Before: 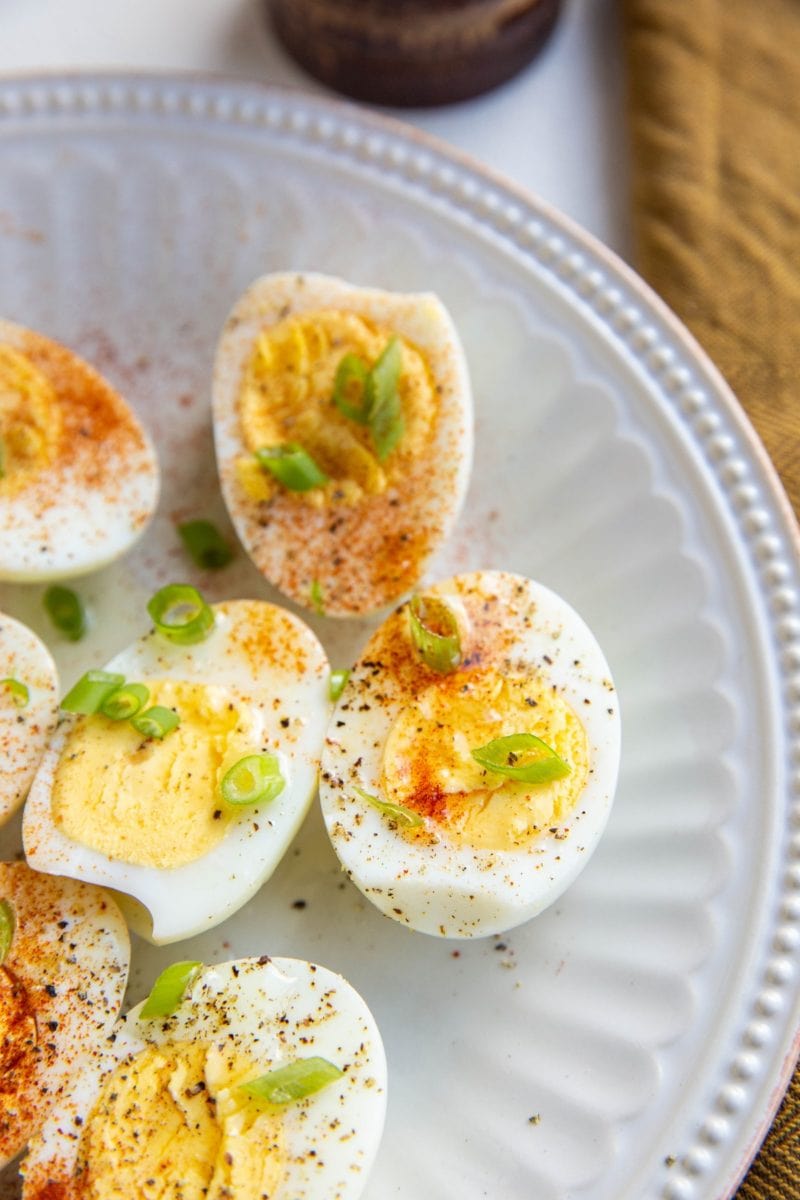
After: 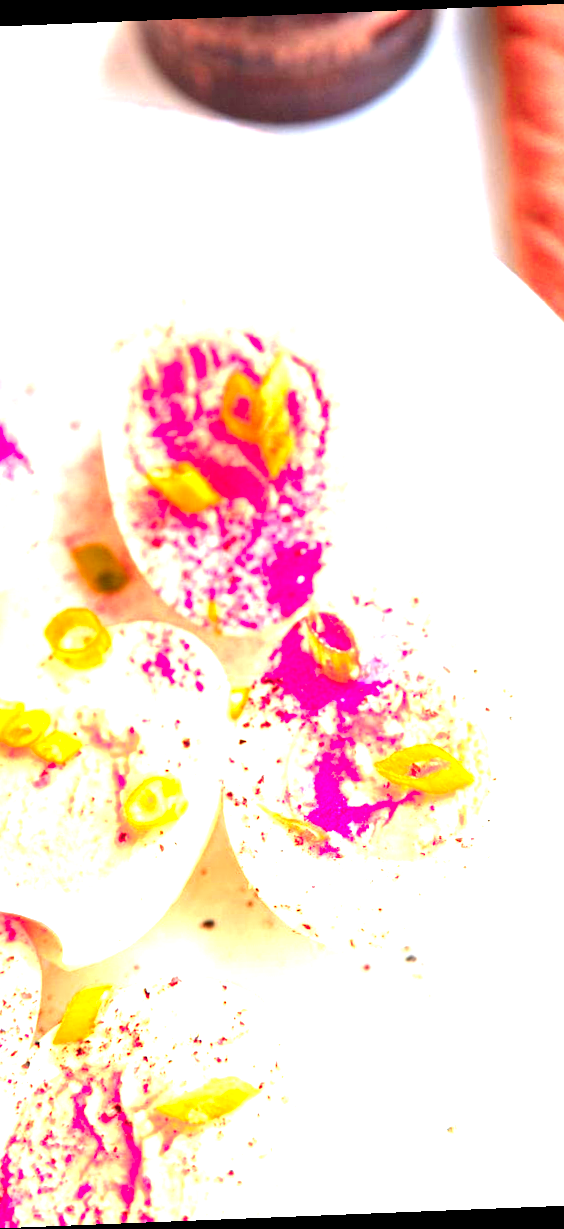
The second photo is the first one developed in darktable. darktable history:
crop and rotate: left 15.055%, right 18.278%
color zones: curves: ch1 [(0.24, 0.634) (0.75, 0.5)]; ch2 [(0.253, 0.437) (0.745, 0.491)], mix 102.12%
rotate and perspective: rotation -2.29°, automatic cropping off
exposure: exposure 2.207 EV, compensate highlight preservation false
